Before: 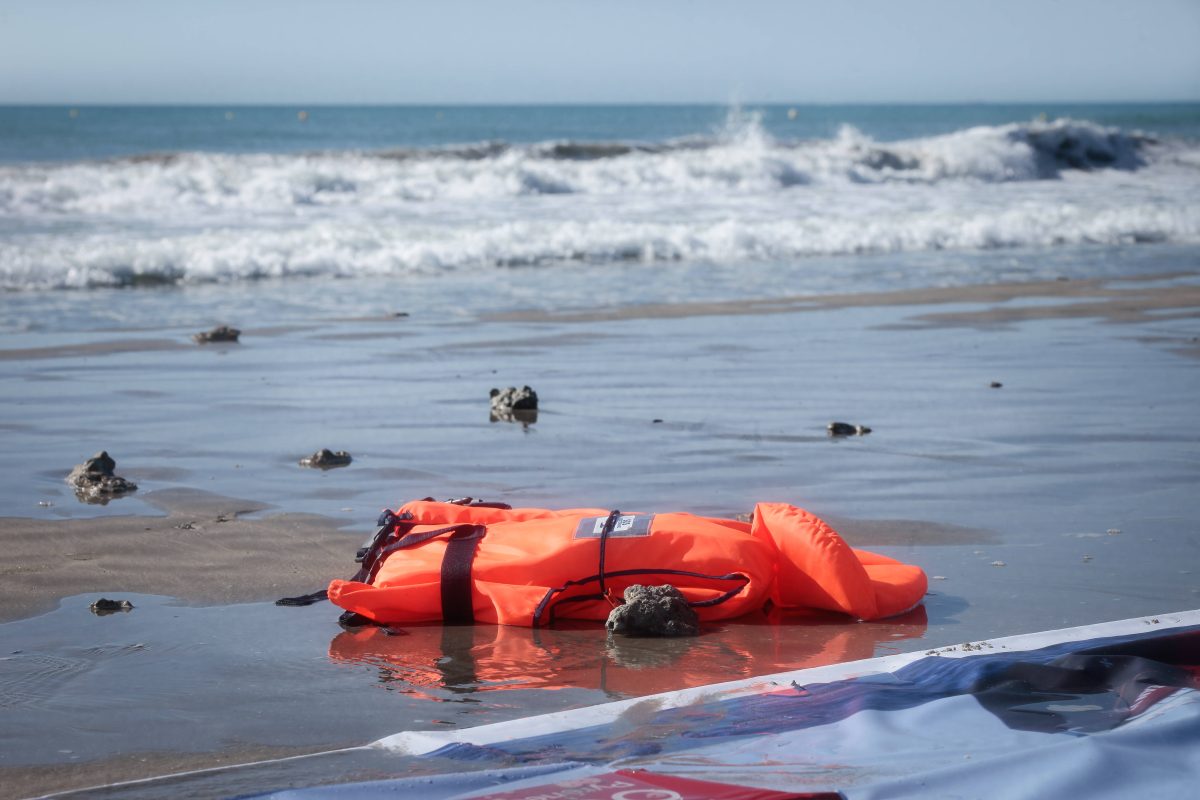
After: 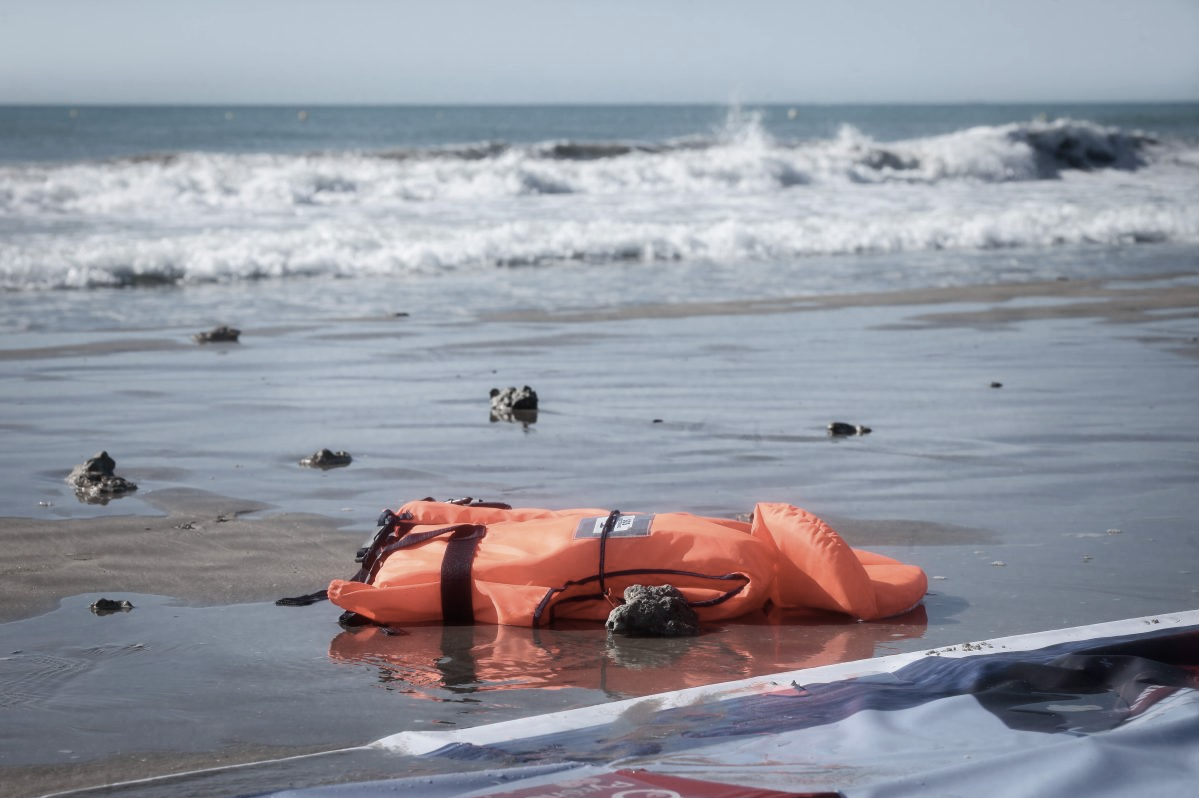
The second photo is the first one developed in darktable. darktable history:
contrast brightness saturation: contrast 0.1, saturation -0.375
crop: top 0.103%, bottom 0.127%
